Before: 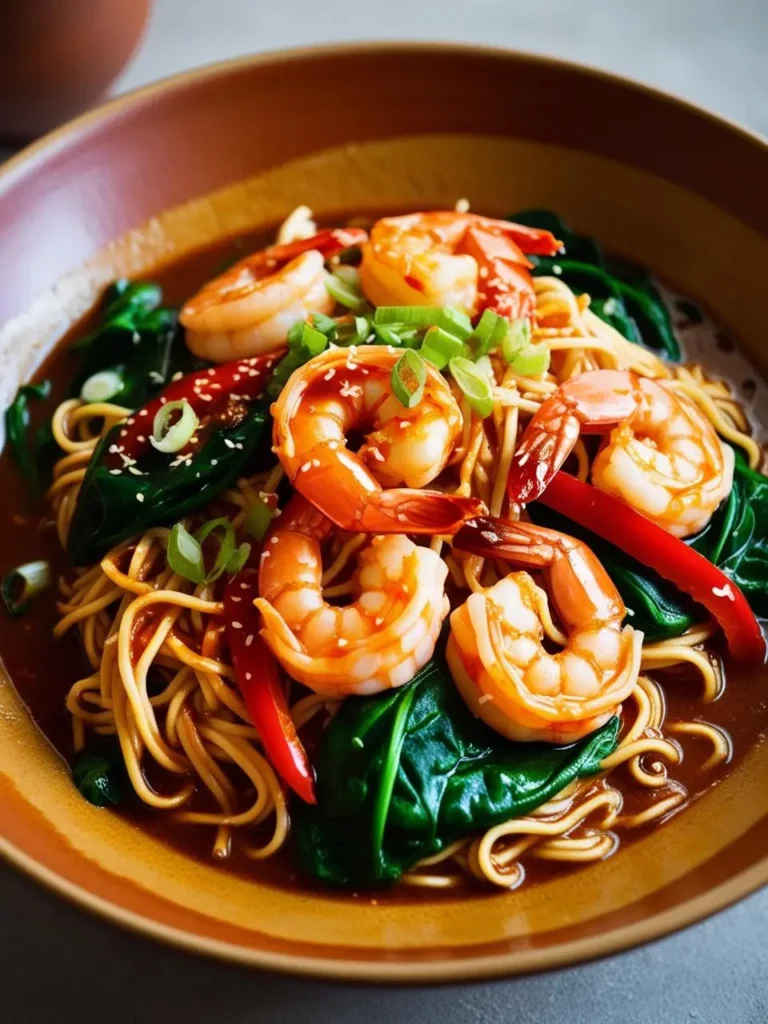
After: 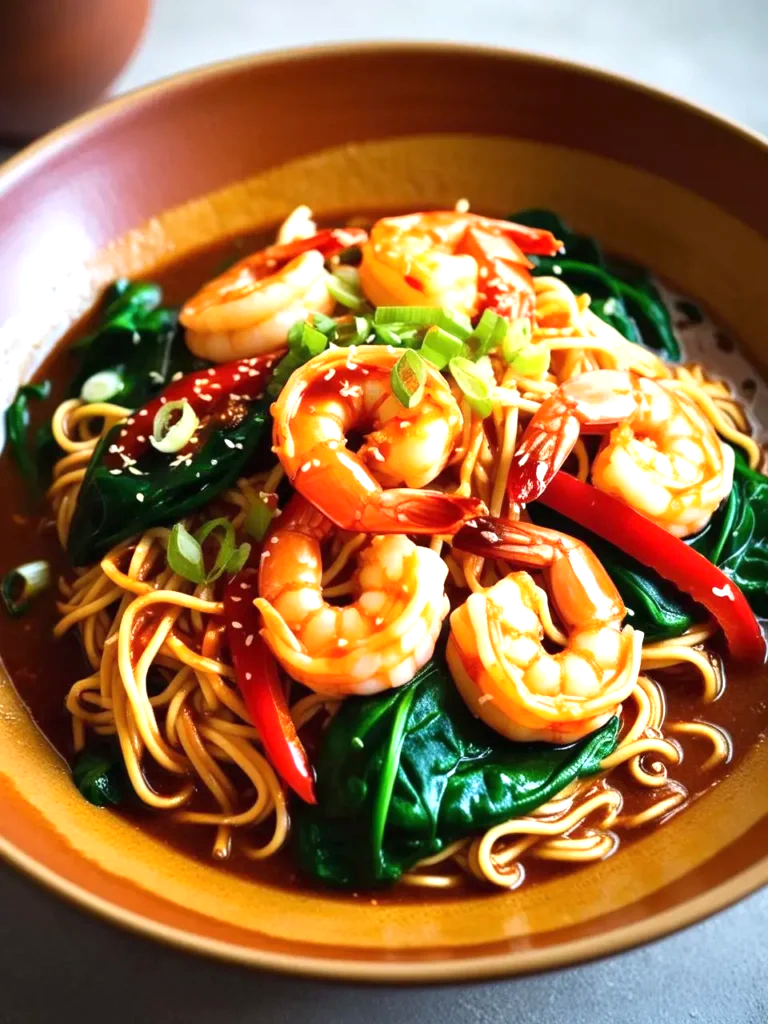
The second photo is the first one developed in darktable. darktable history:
exposure: black level correction 0, exposure 0.694 EV, compensate highlight preservation false
